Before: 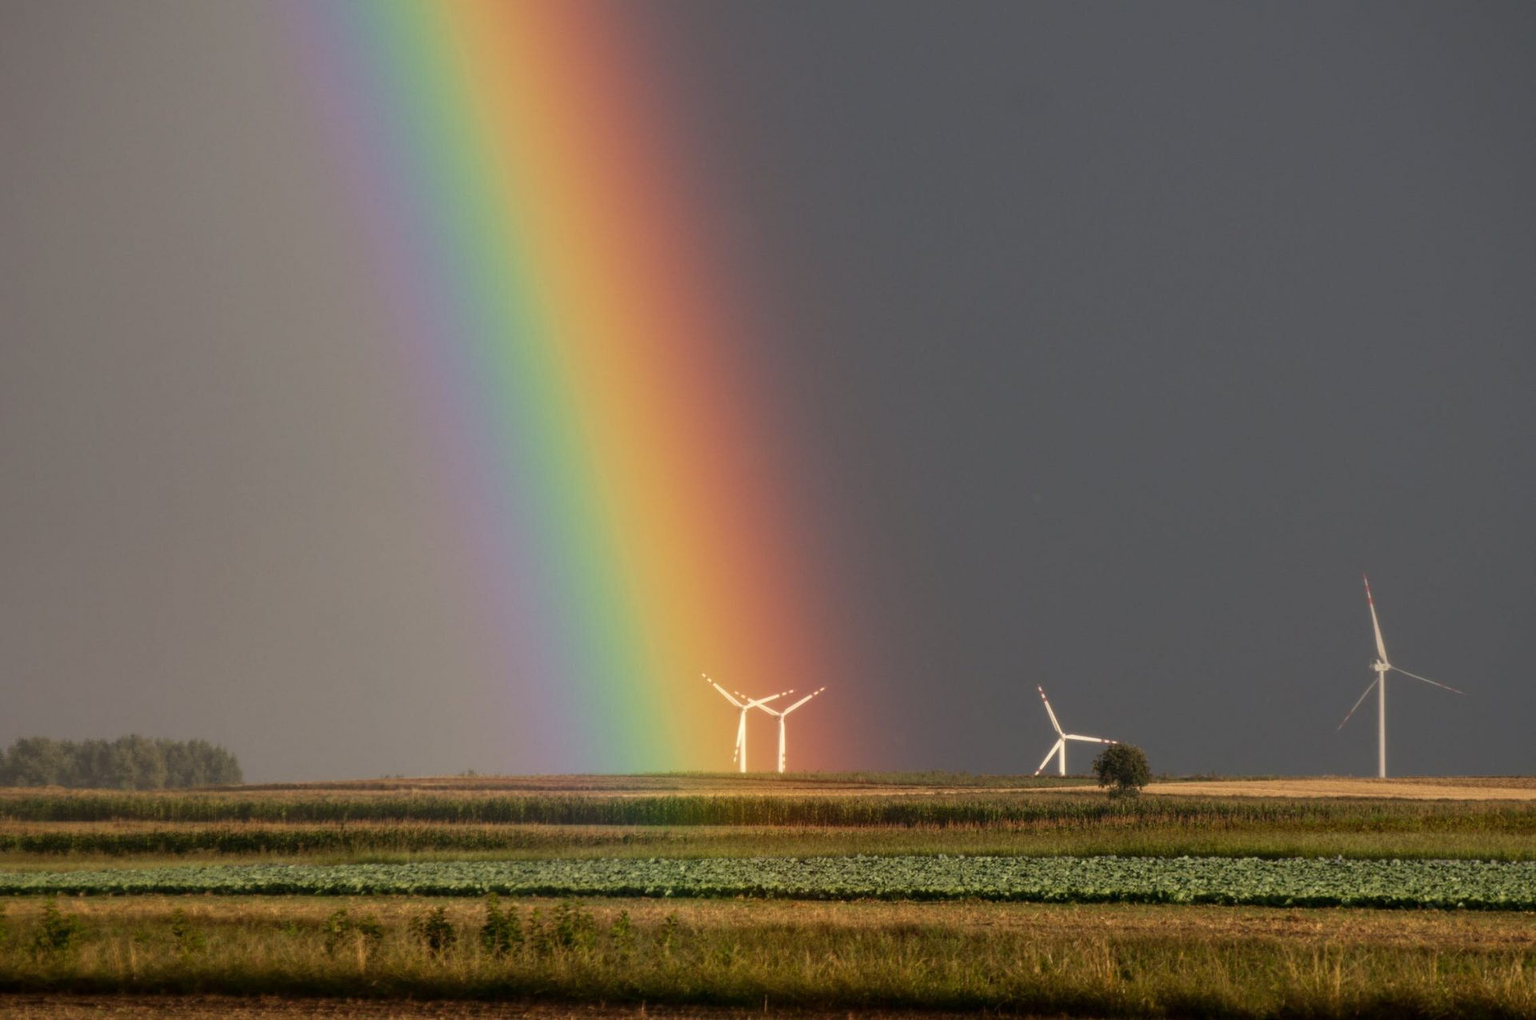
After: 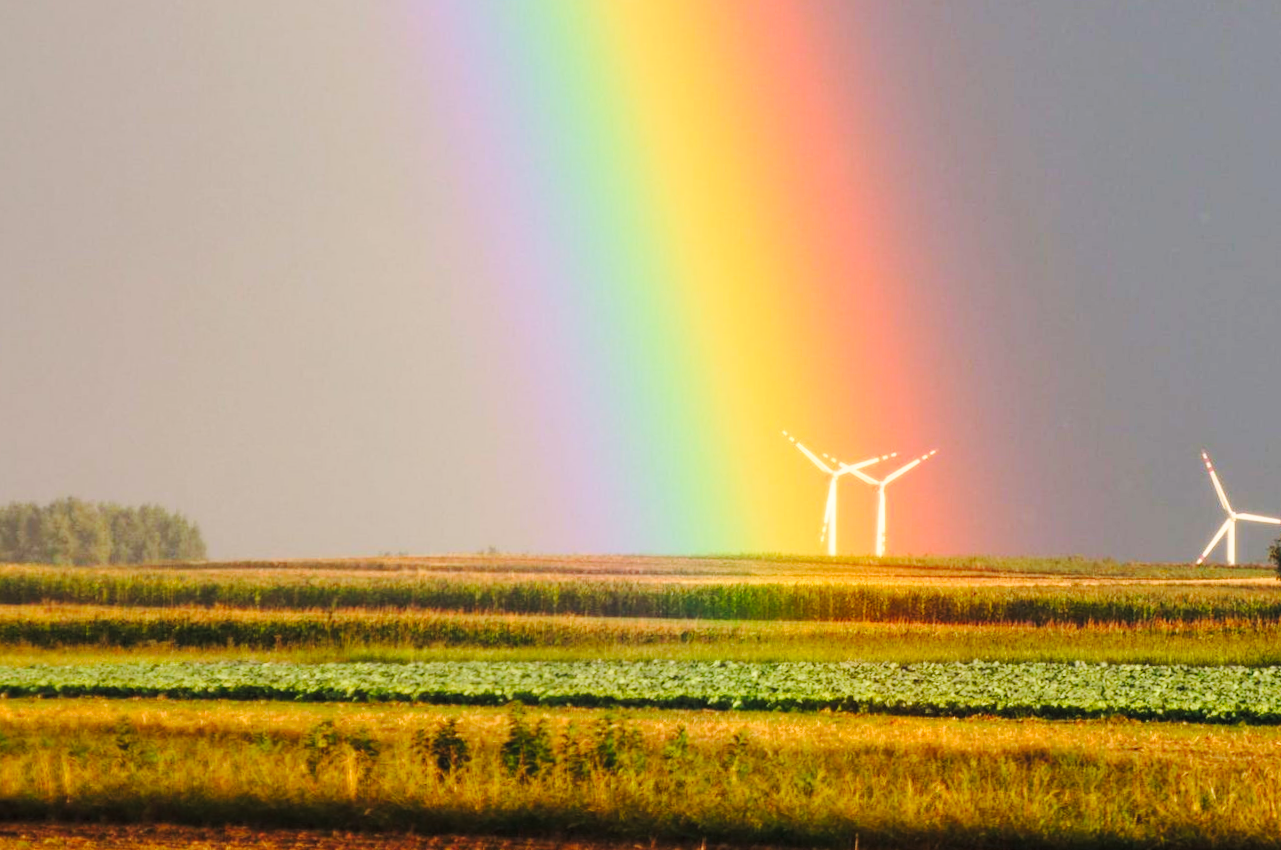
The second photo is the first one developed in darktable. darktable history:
base curve: curves: ch0 [(0, 0) (0.028, 0.03) (0.121, 0.232) (0.46, 0.748) (0.859, 0.968) (1, 1)], preserve colors none
contrast brightness saturation: contrast 0.07, brightness 0.18, saturation 0.4
crop and rotate: angle -0.82°, left 3.85%, top 31.828%, right 27.992%
